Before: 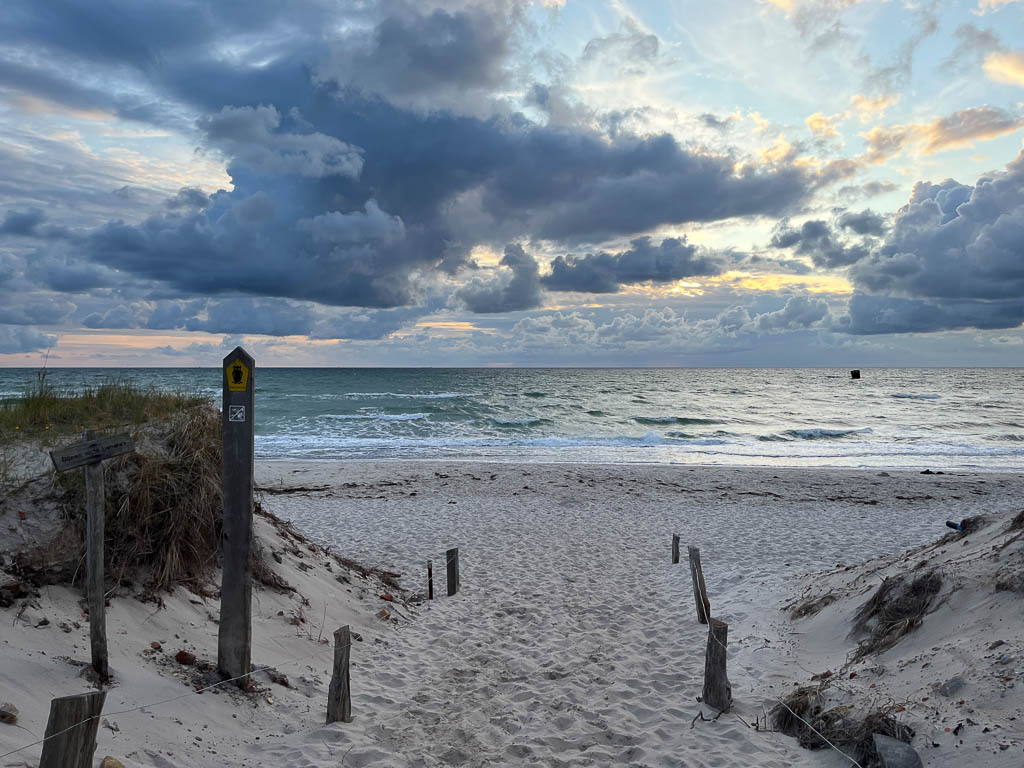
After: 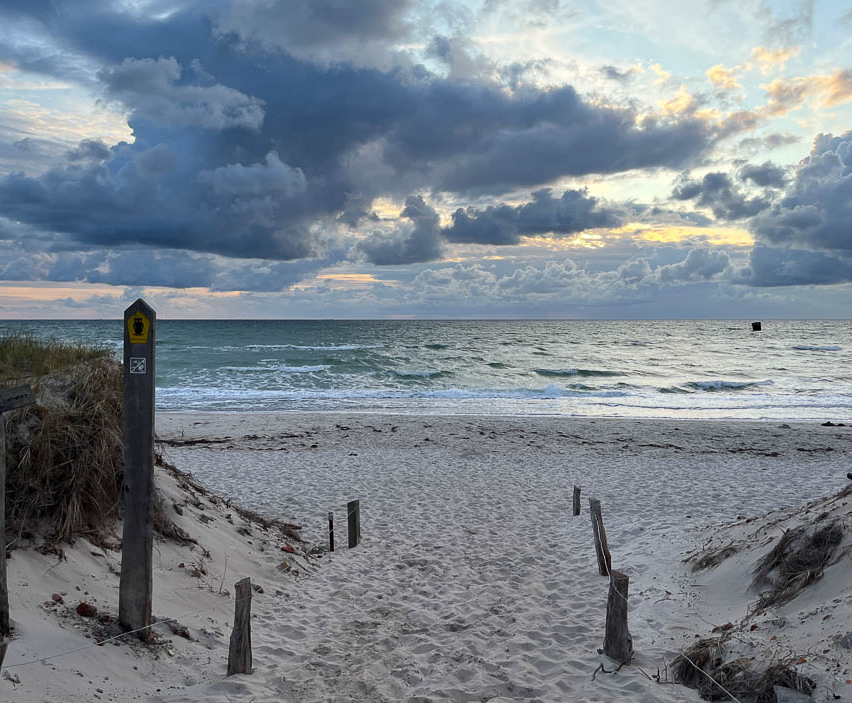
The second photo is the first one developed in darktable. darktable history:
crop: left 9.763%, top 6.261%, right 6.954%, bottom 2.174%
